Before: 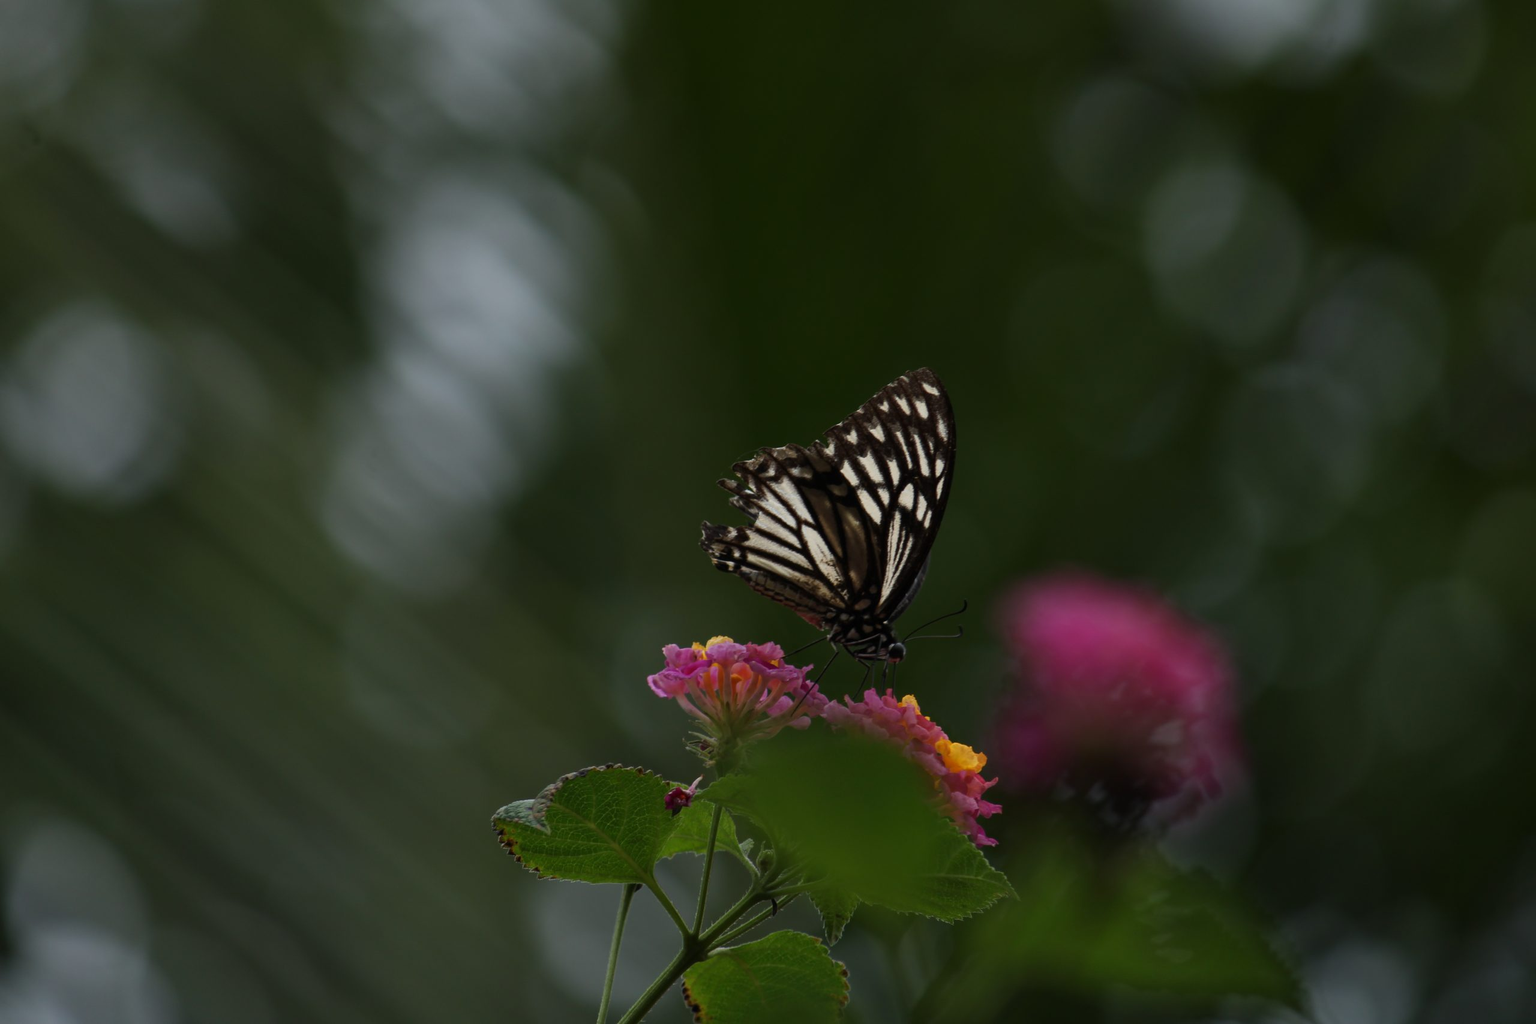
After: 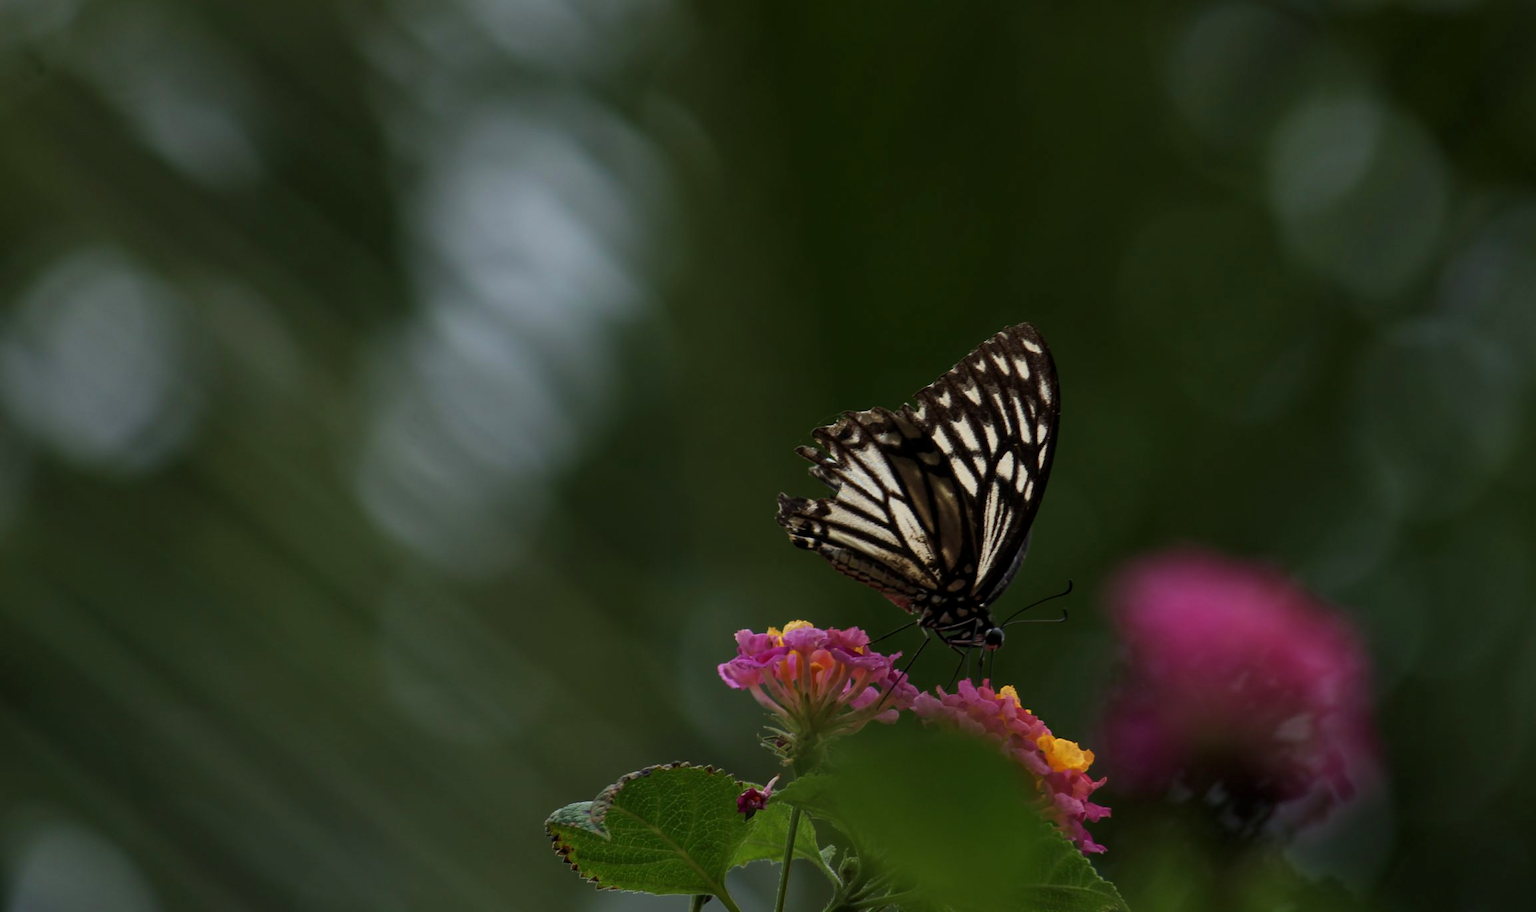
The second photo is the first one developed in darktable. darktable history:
local contrast: highlights 106%, shadows 98%, detail 119%, midtone range 0.2
velvia: on, module defaults
crop: top 7.504%, right 9.8%, bottom 12.087%
